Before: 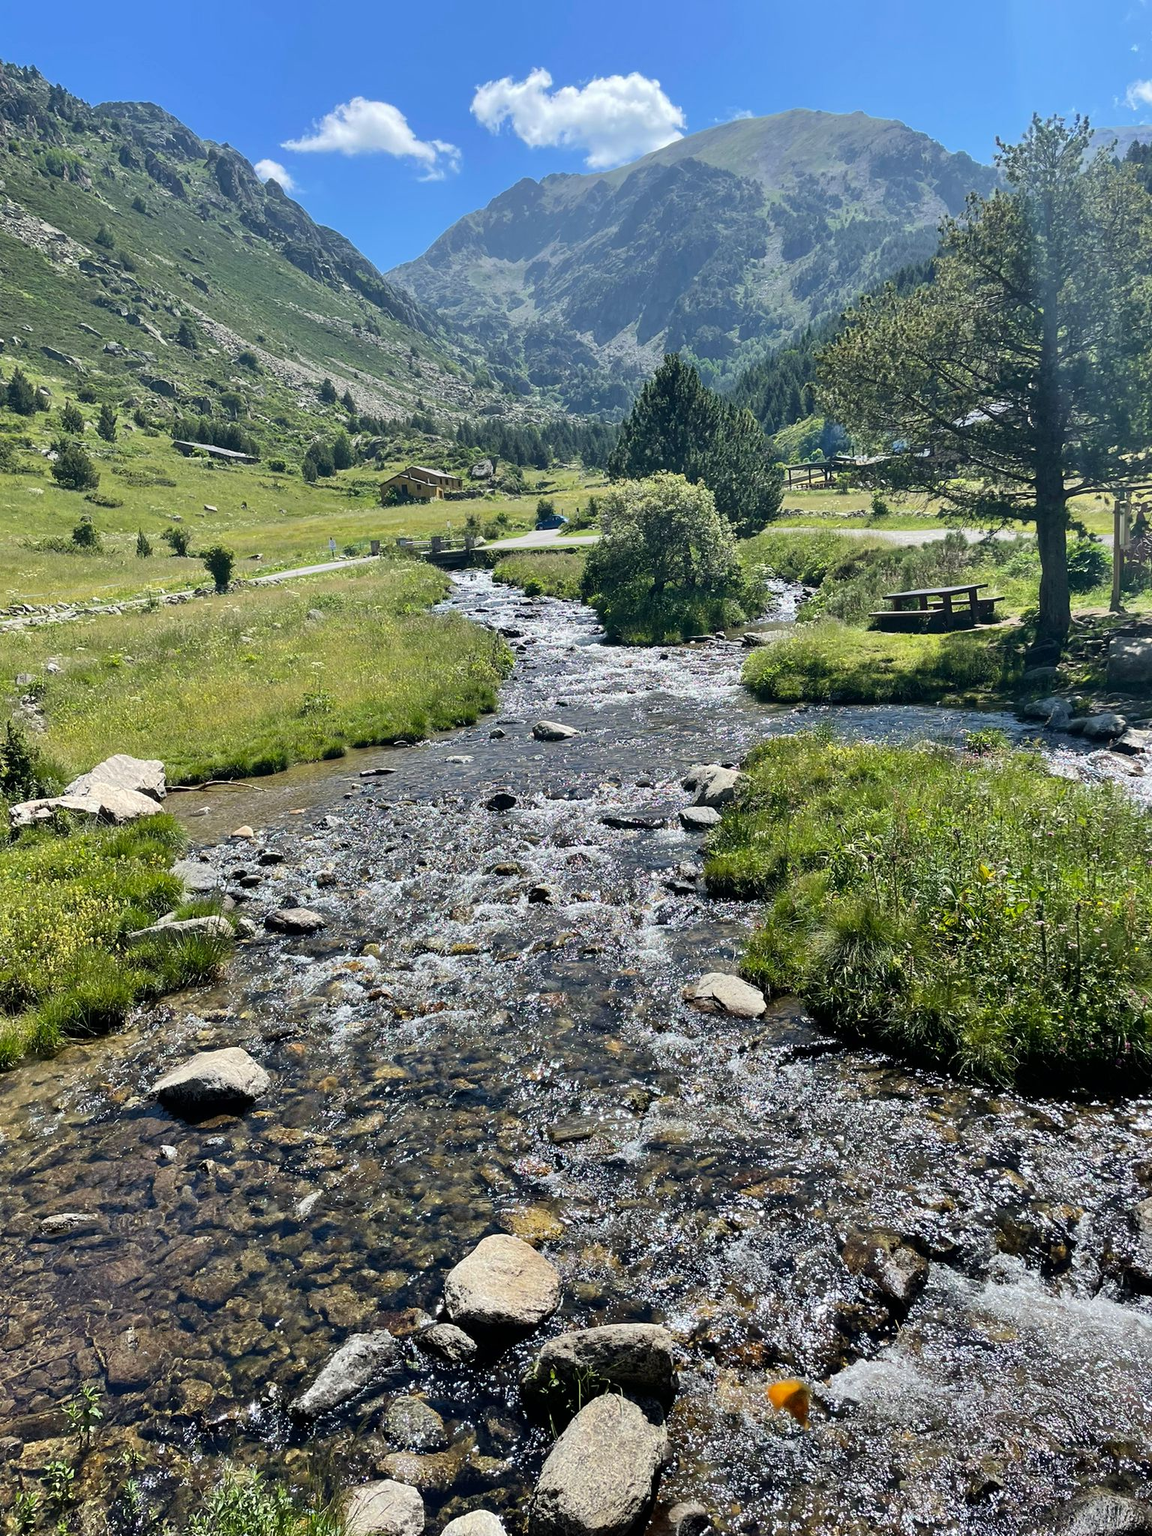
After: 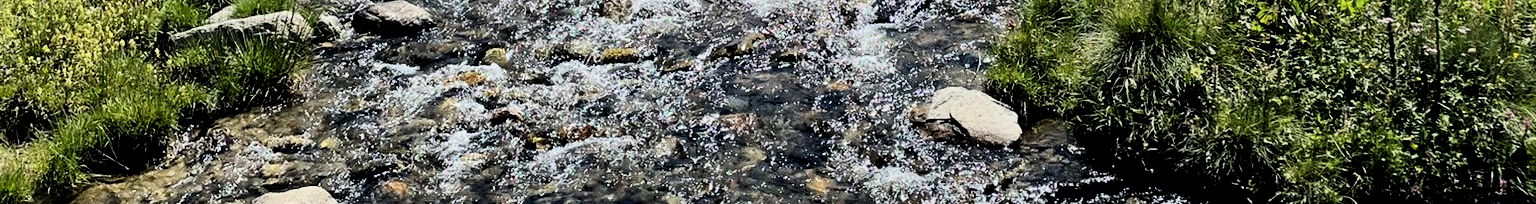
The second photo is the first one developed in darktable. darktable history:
crop and rotate: top 59.084%, bottom 30.916%
local contrast: mode bilateral grid, contrast 25, coarseness 60, detail 151%, midtone range 0.2
exposure: compensate highlight preservation false
filmic rgb: hardness 4.17, contrast 1.364, color science v6 (2022)
